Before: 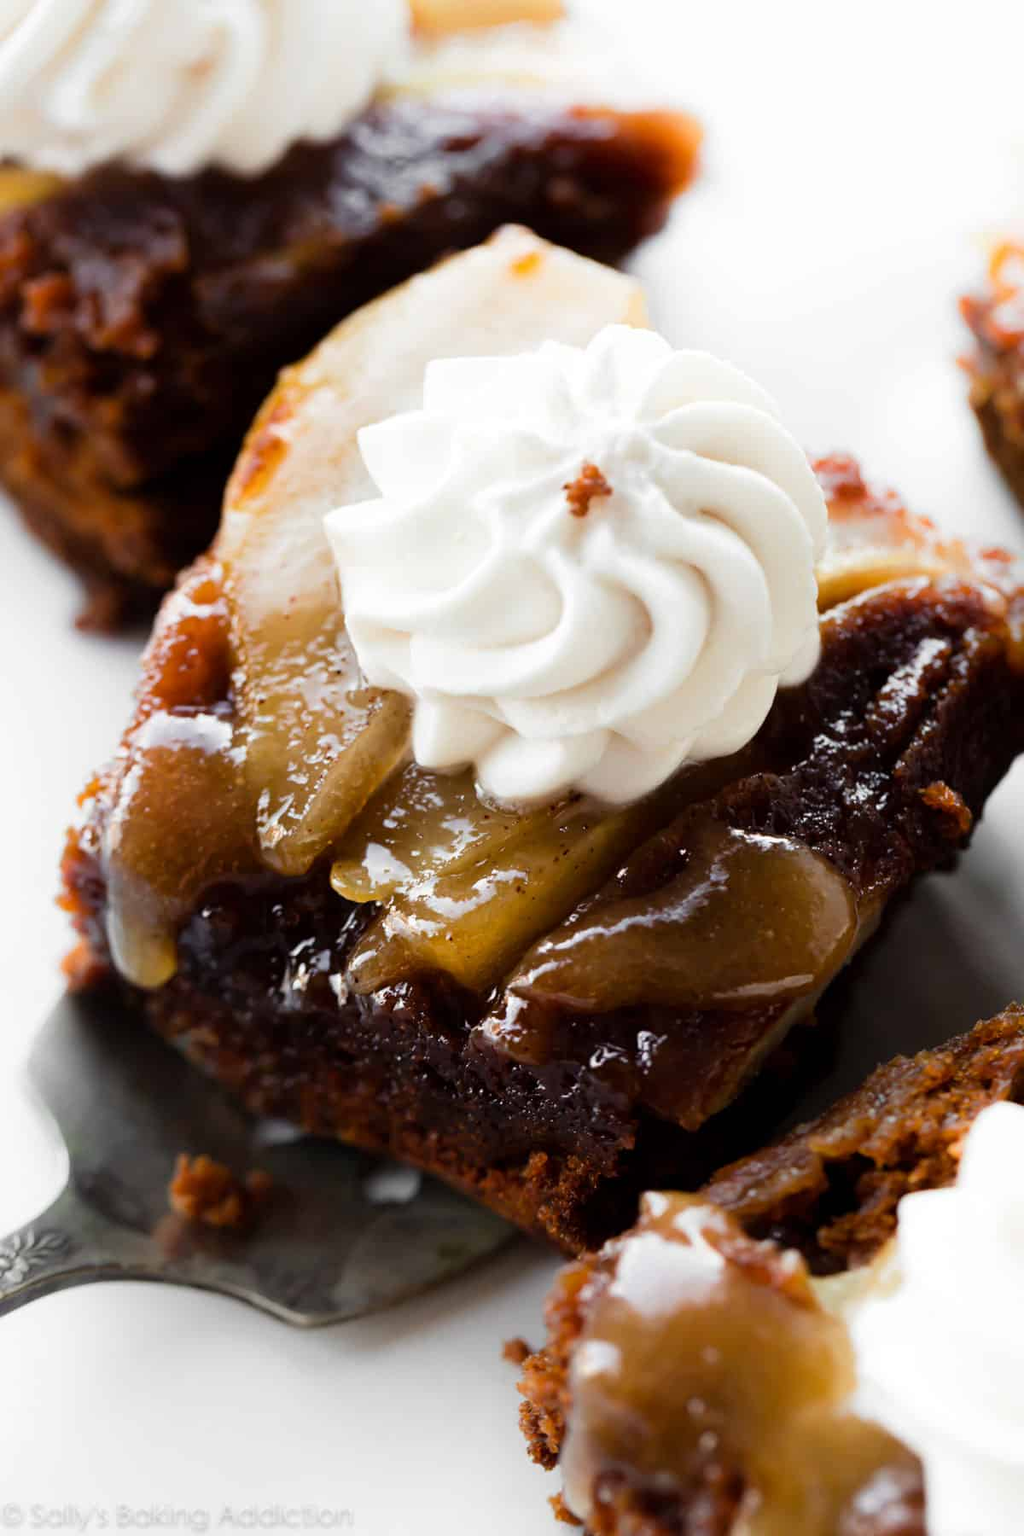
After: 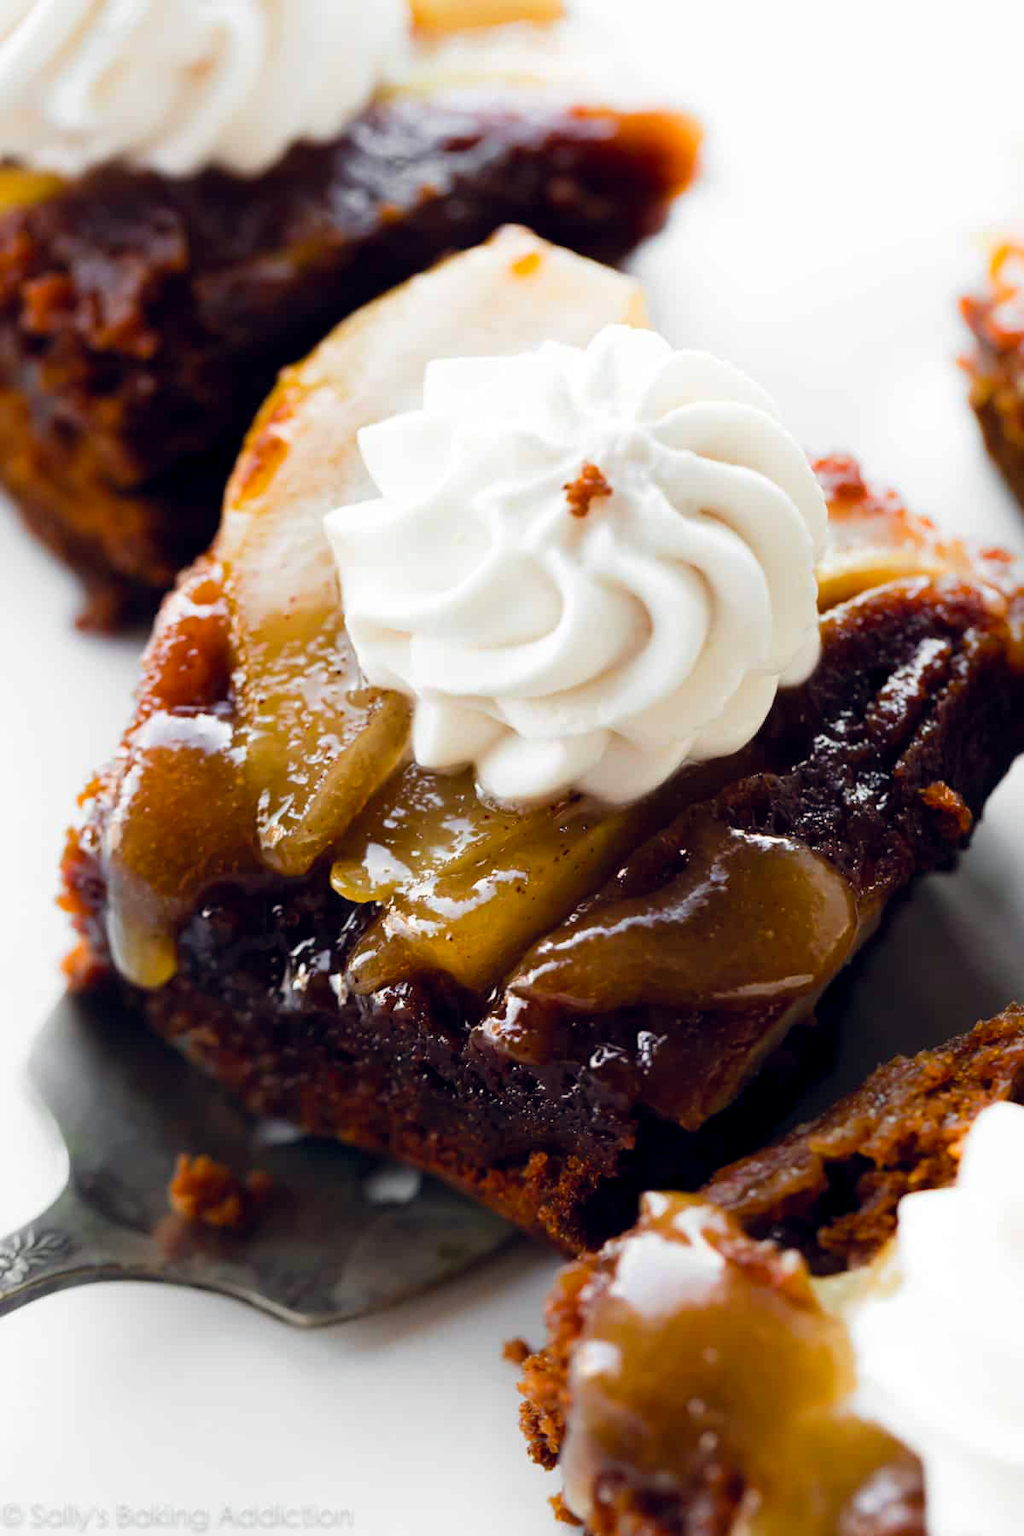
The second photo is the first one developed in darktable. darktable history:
color balance rgb: global offset › chroma 0.058%, global offset › hue 254.15°, perceptual saturation grading › global saturation 25.476%
